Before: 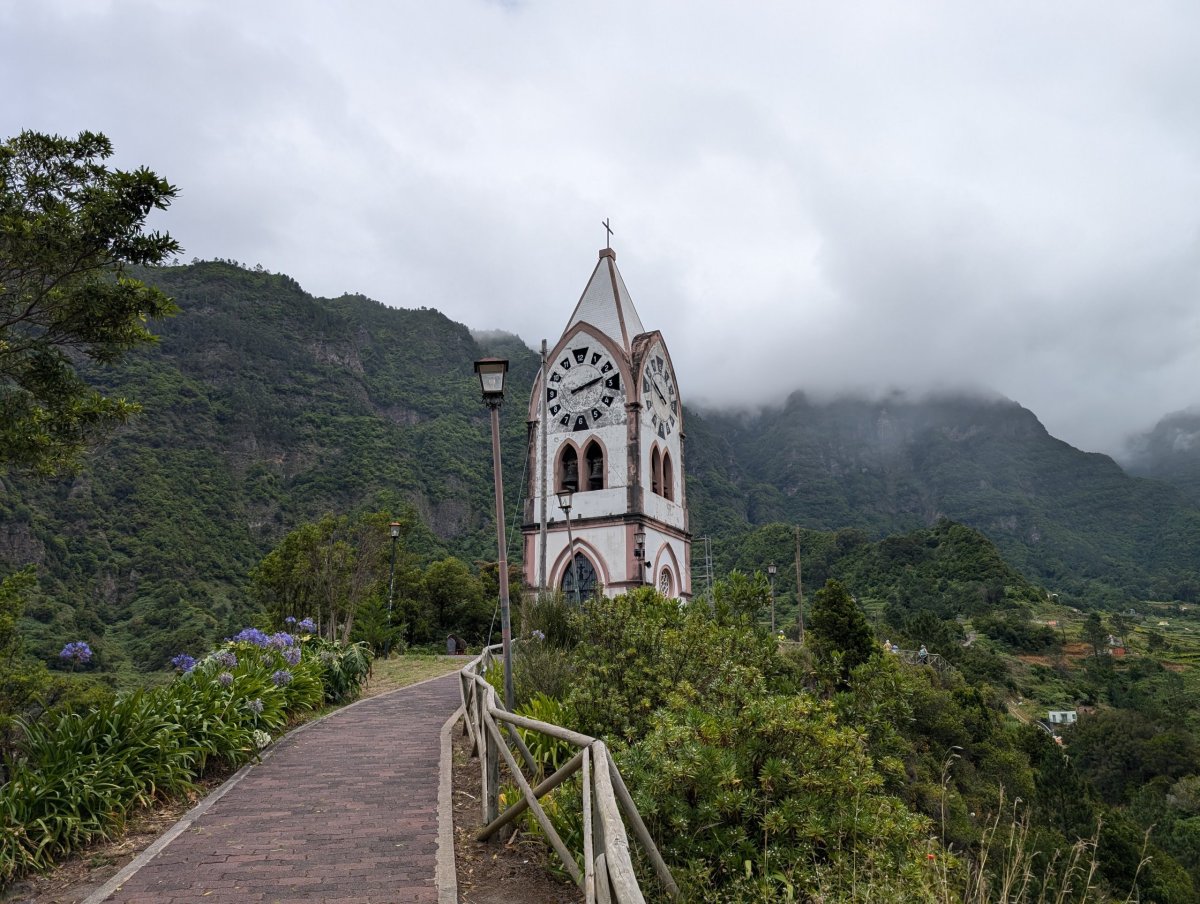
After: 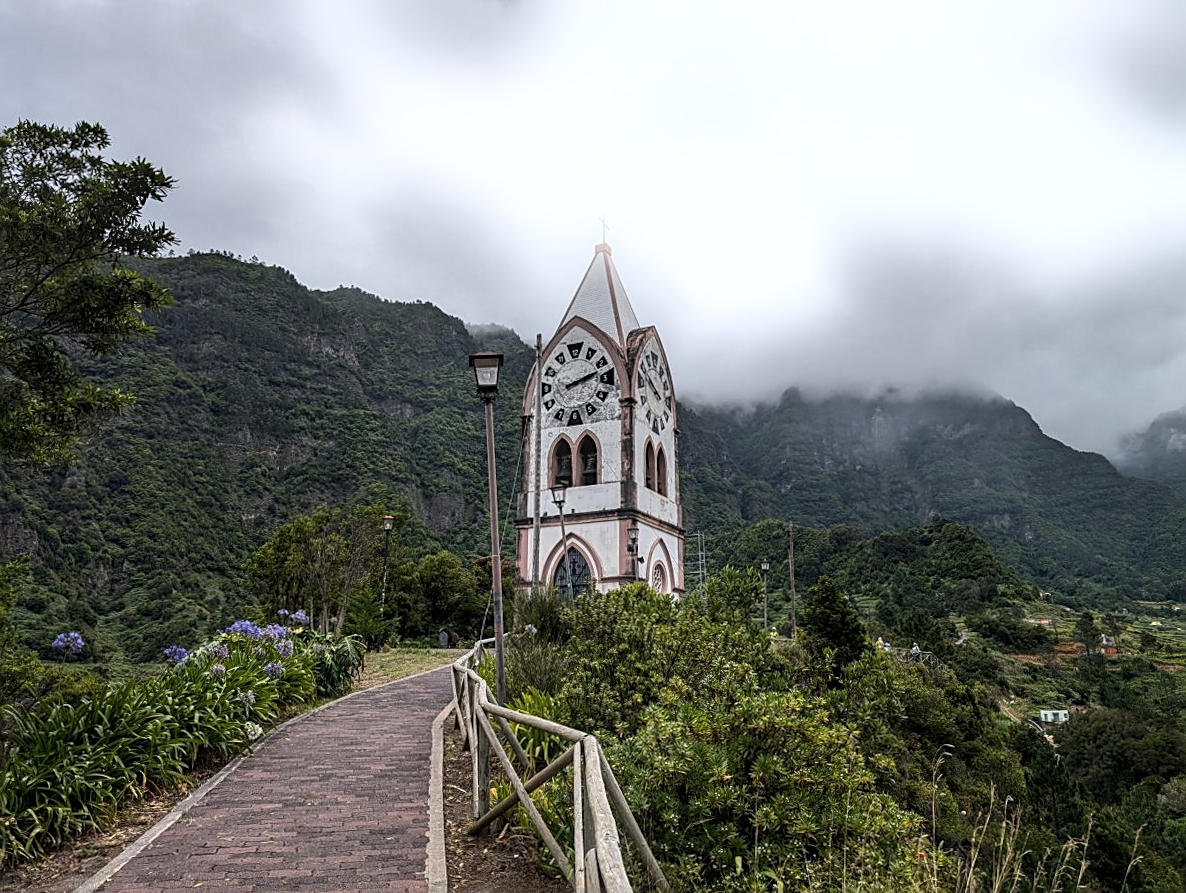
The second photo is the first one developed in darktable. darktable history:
bloom: size 5%, threshold 95%, strength 15%
graduated density: on, module defaults
crop and rotate: angle -0.5°
sharpen: on, module defaults
exposure: compensate highlight preservation false
local contrast: on, module defaults
tone equalizer: -8 EV -0.417 EV, -7 EV -0.389 EV, -6 EV -0.333 EV, -5 EV -0.222 EV, -3 EV 0.222 EV, -2 EV 0.333 EV, -1 EV 0.389 EV, +0 EV 0.417 EV, edges refinement/feathering 500, mask exposure compensation -1.57 EV, preserve details no
